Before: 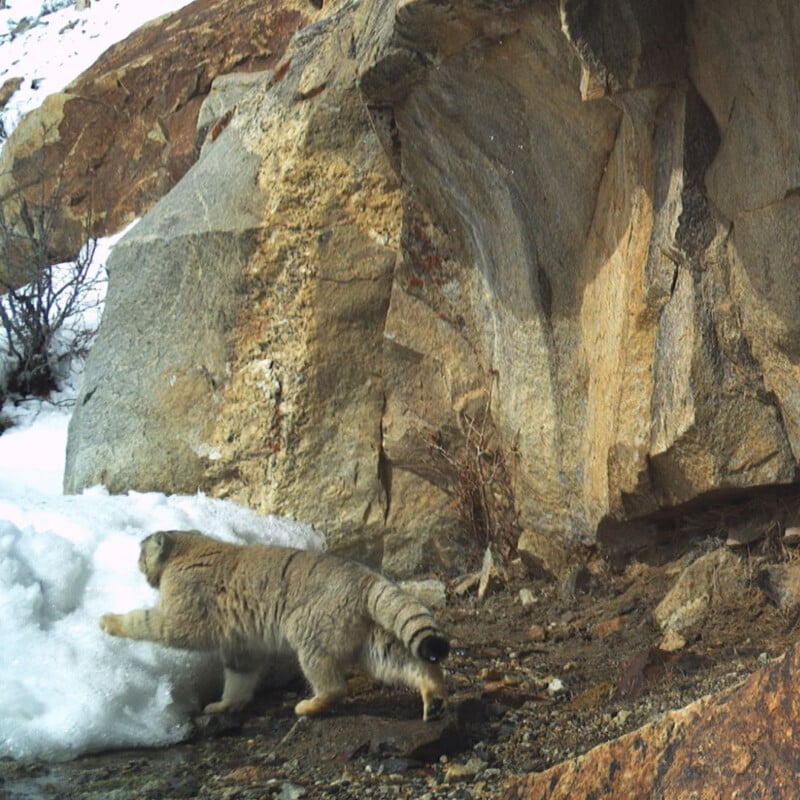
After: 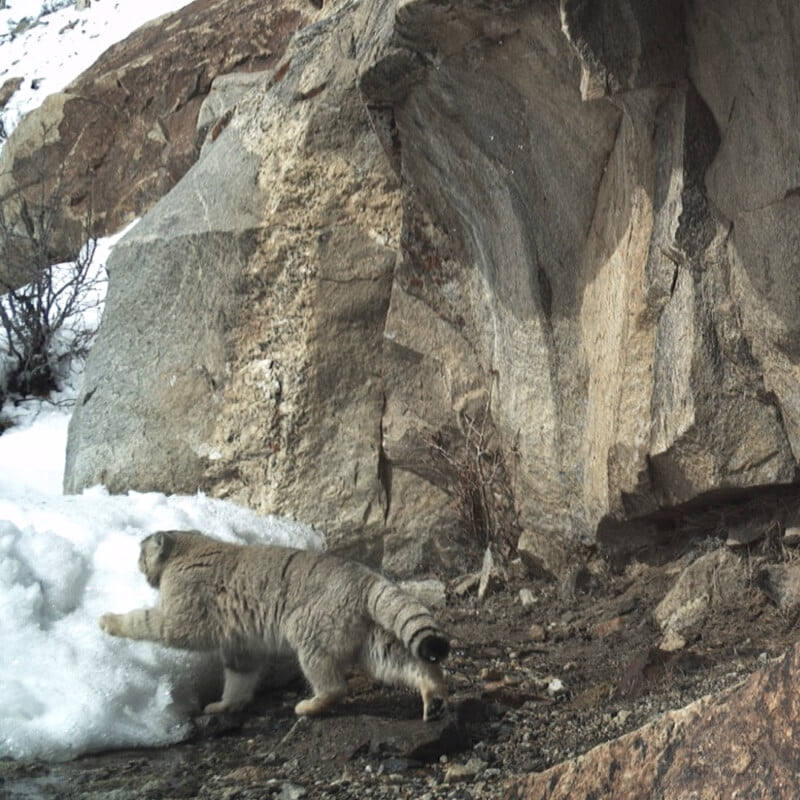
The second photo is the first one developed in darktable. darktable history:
color zones: curves: ch0 [(0, 0.559) (0.153, 0.551) (0.229, 0.5) (0.429, 0.5) (0.571, 0.5) (0.714, 0.5) (0.857, 0.5) (1, 0.559)]; ch1 [(0, 0.417) (0.112, 0.336) (0.213, 0.26) (0.429, 0.34) (0.571, 0.35) (0.683, 0.331) (0.857, 0.344) (1, 0.417)]
local contrast: highlights 100%, shadows 100%, detail 120%, midtone range 0.2
